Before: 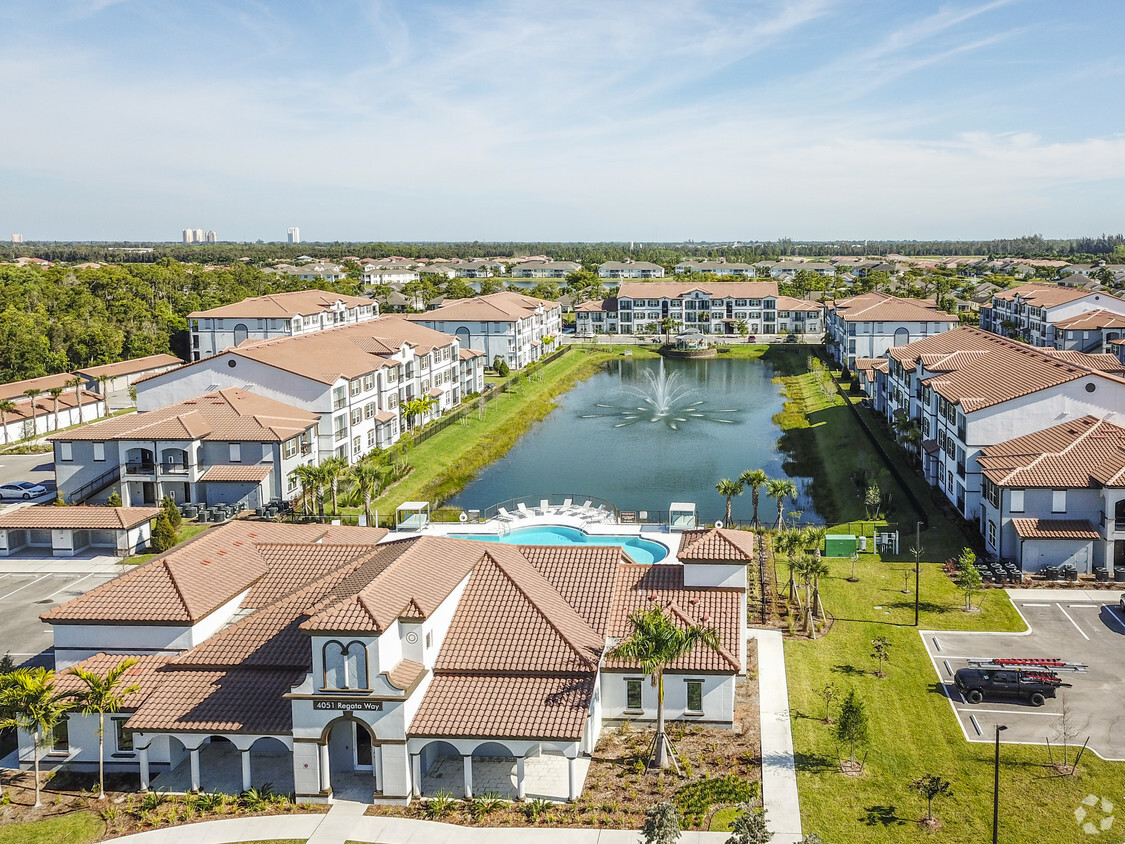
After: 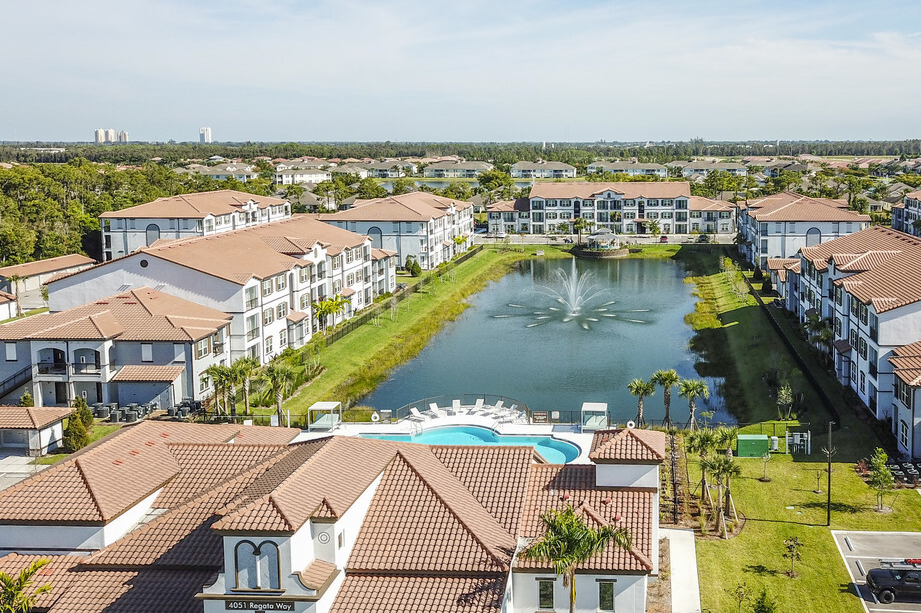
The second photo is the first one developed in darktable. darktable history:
crop: left 7.854%, top 11.888%, right 10.219%, bottom 15.398%
